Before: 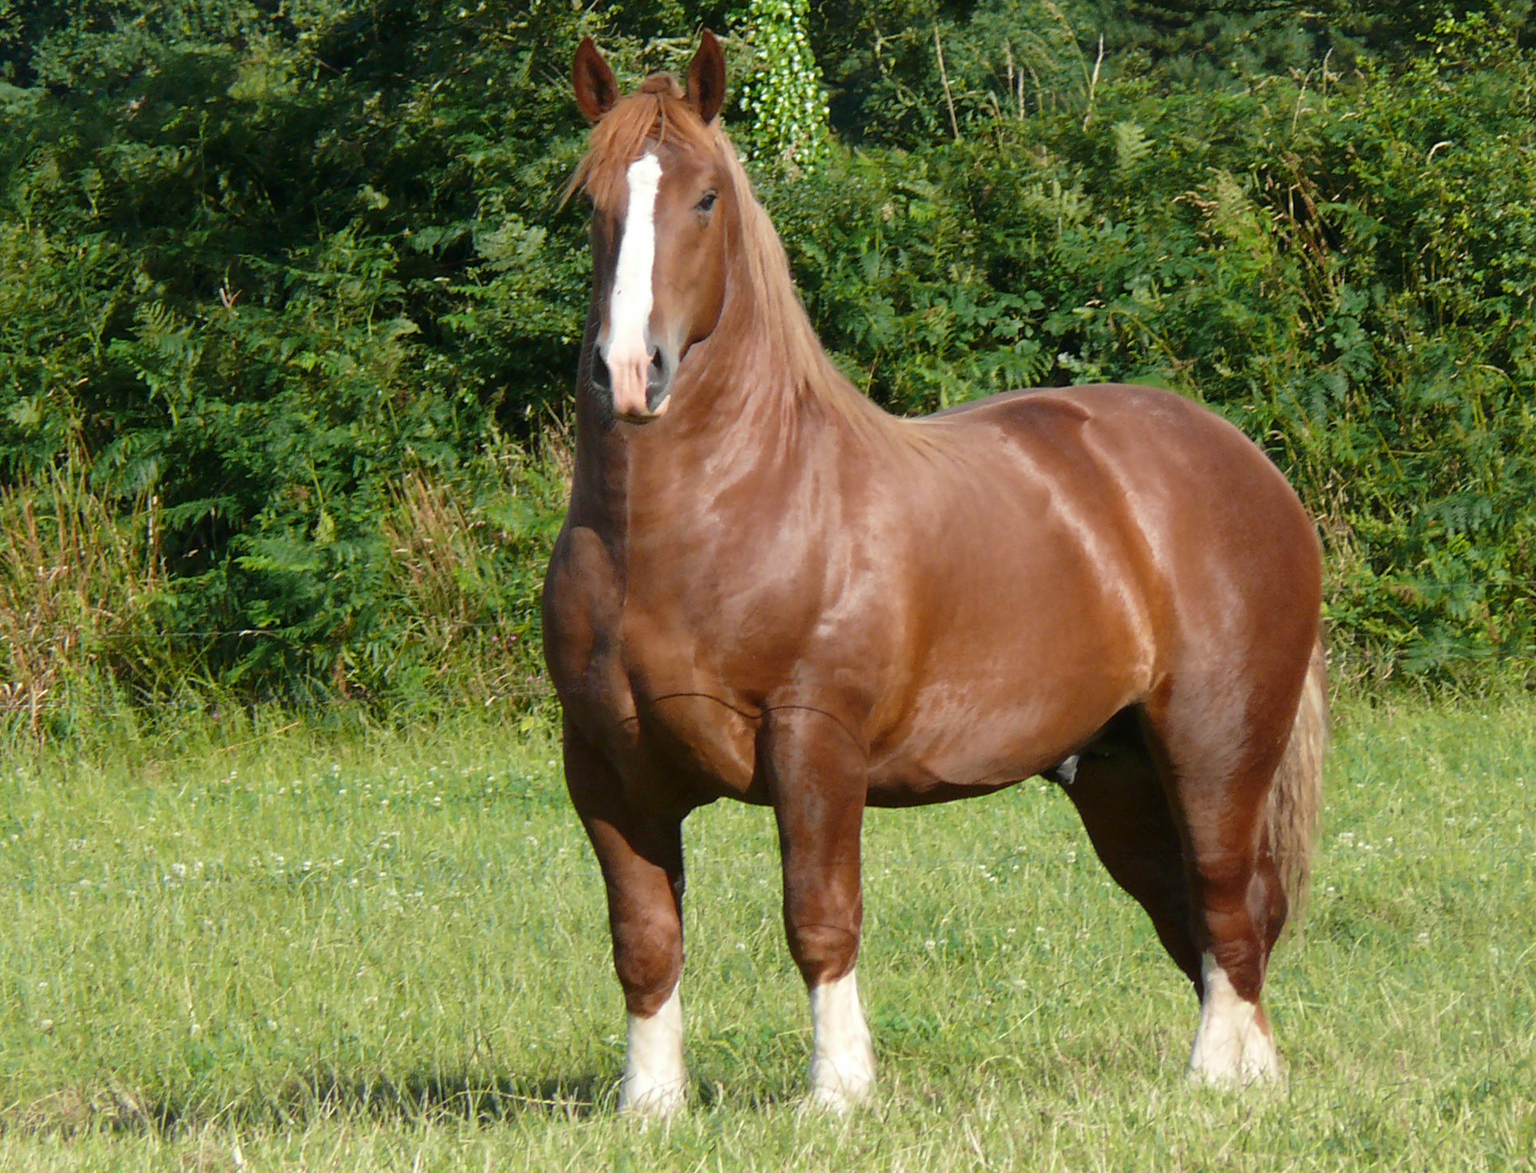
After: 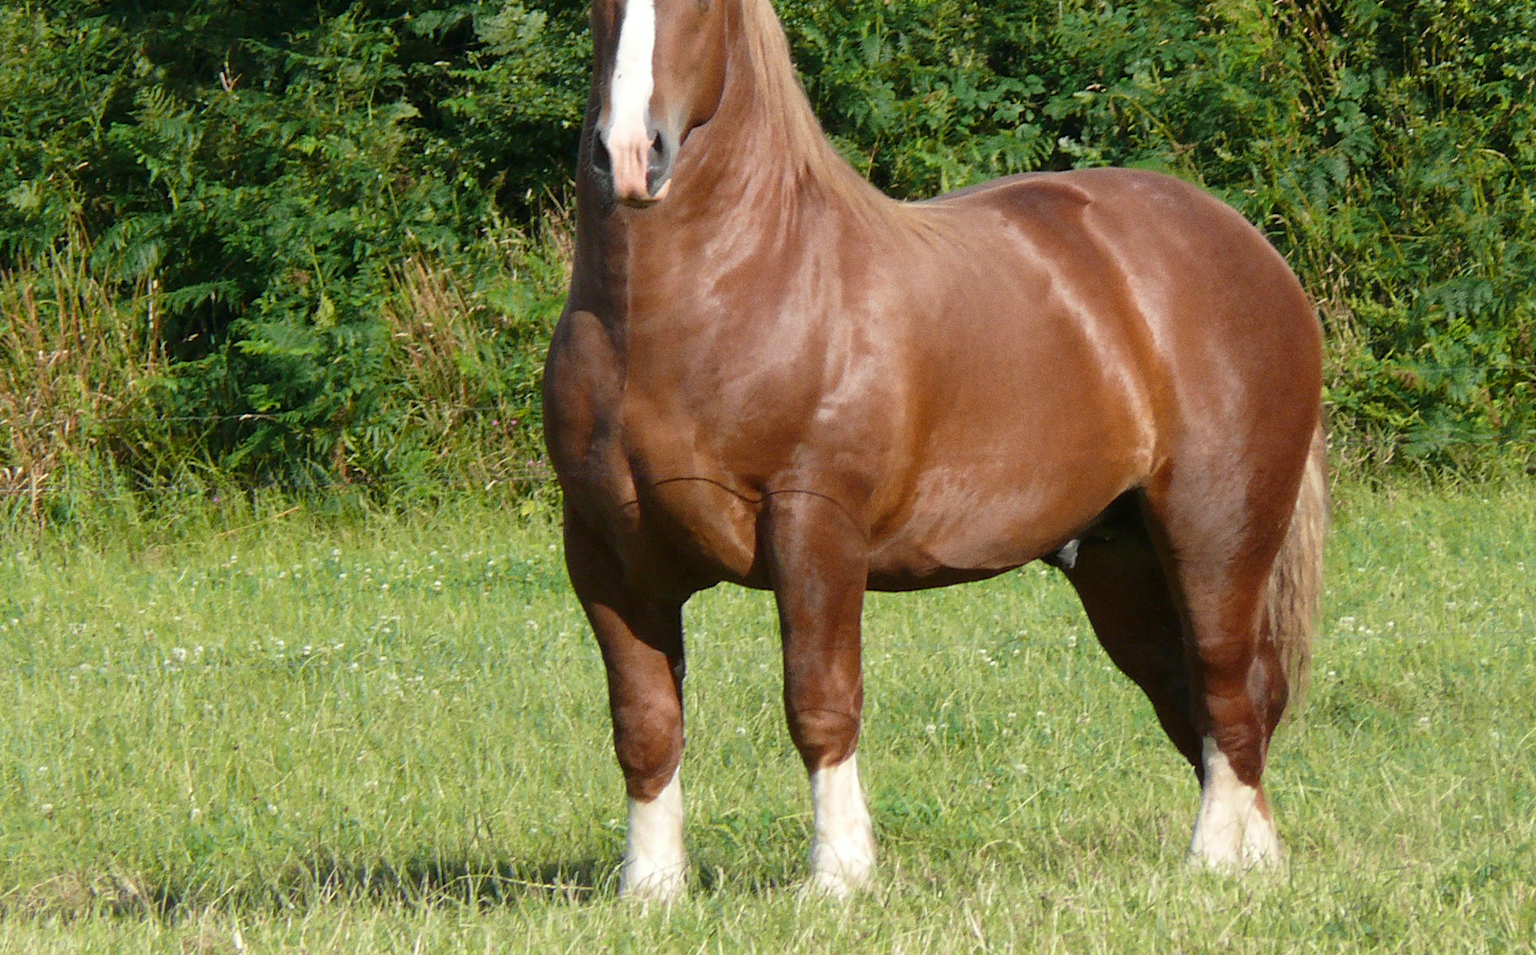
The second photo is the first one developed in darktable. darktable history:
crop and rotate: top 18.507%
grain: coarseness 0.09 ISO
